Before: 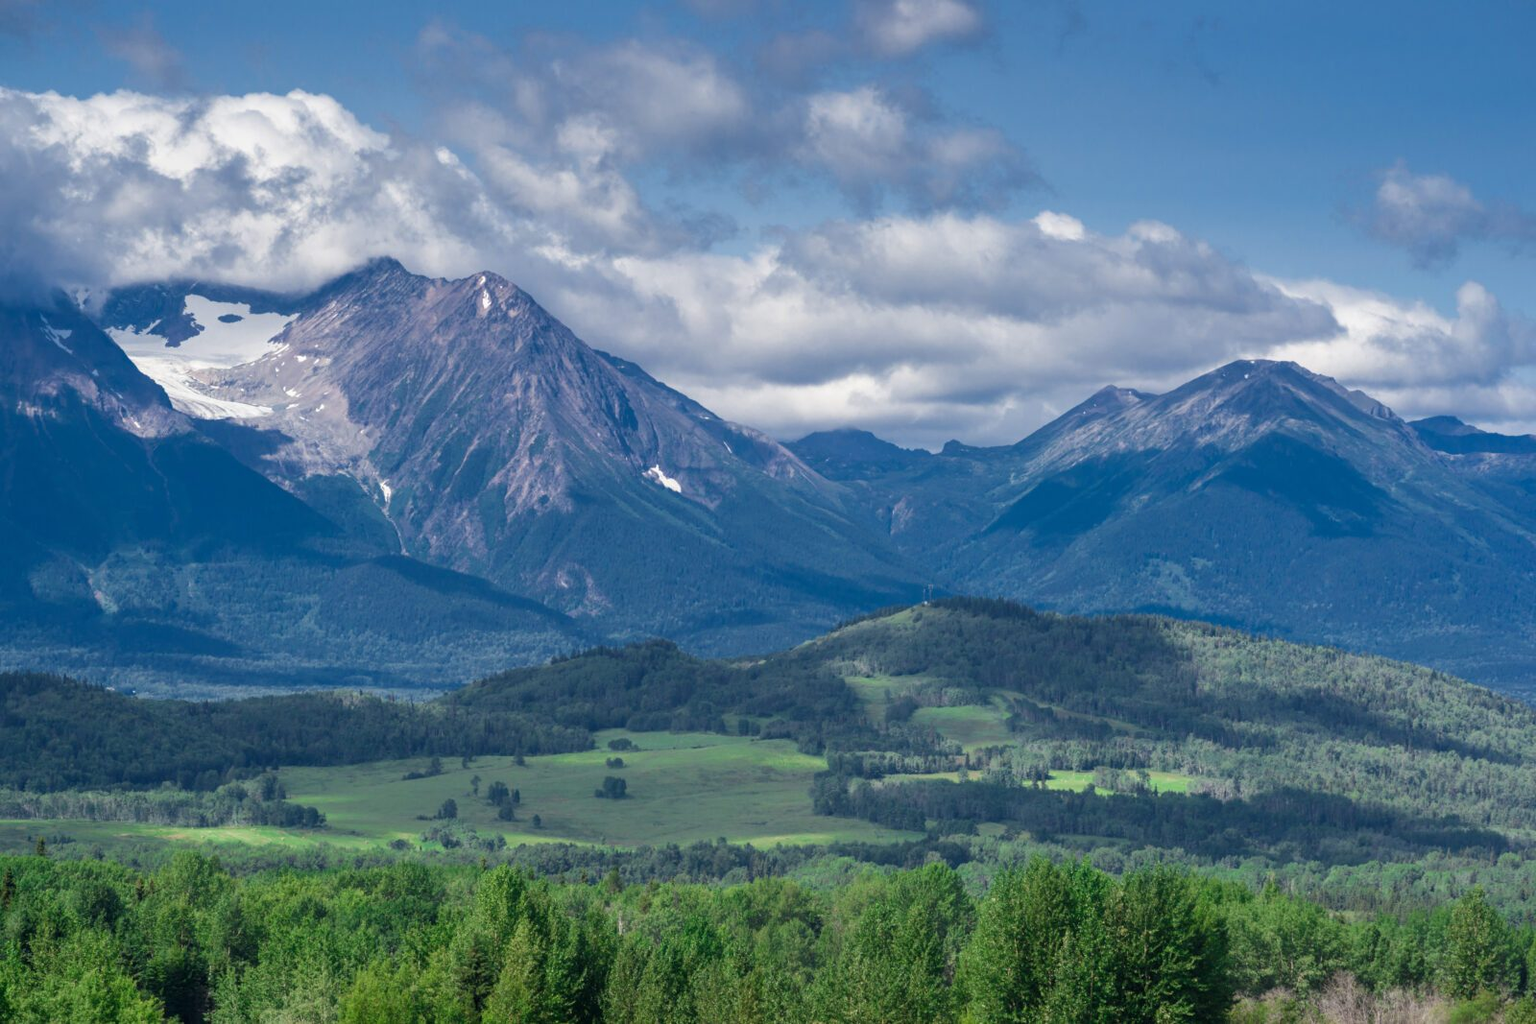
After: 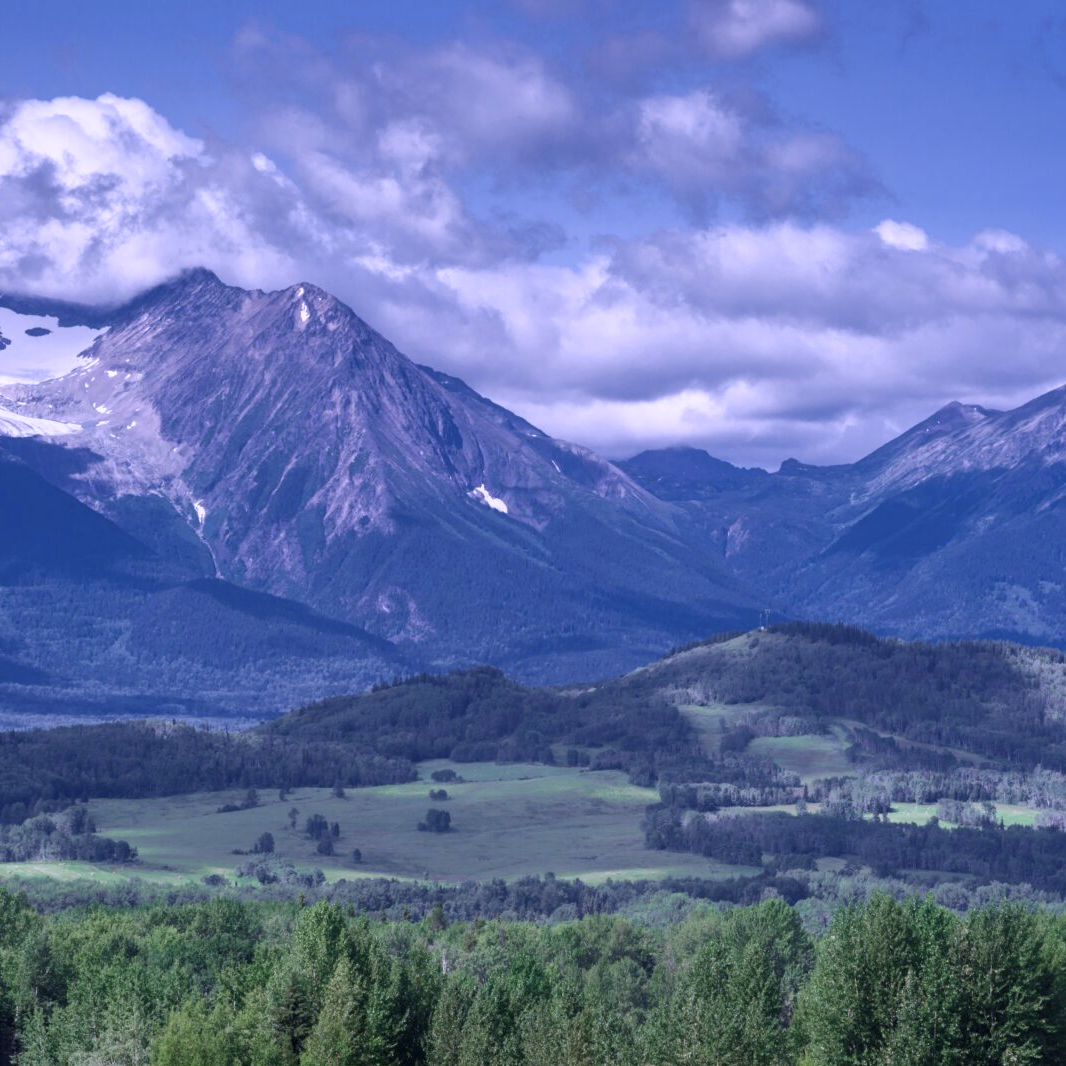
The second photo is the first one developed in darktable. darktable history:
vibrance: on, module defaults
color correction: highlights a* -8, highlights b* 3.1
contrast brightness saturation: contrast 0.06, brightness -0.01, saturation -0.23
crop and rotate: left 12.673%, right 20.66%
color calibration: output R [1.107, -0.012, -0.003, 0], output B [0, 0, 1.308, 0], illuminant custom, x 0.389, y 0.387, temperature 3838.64 K
